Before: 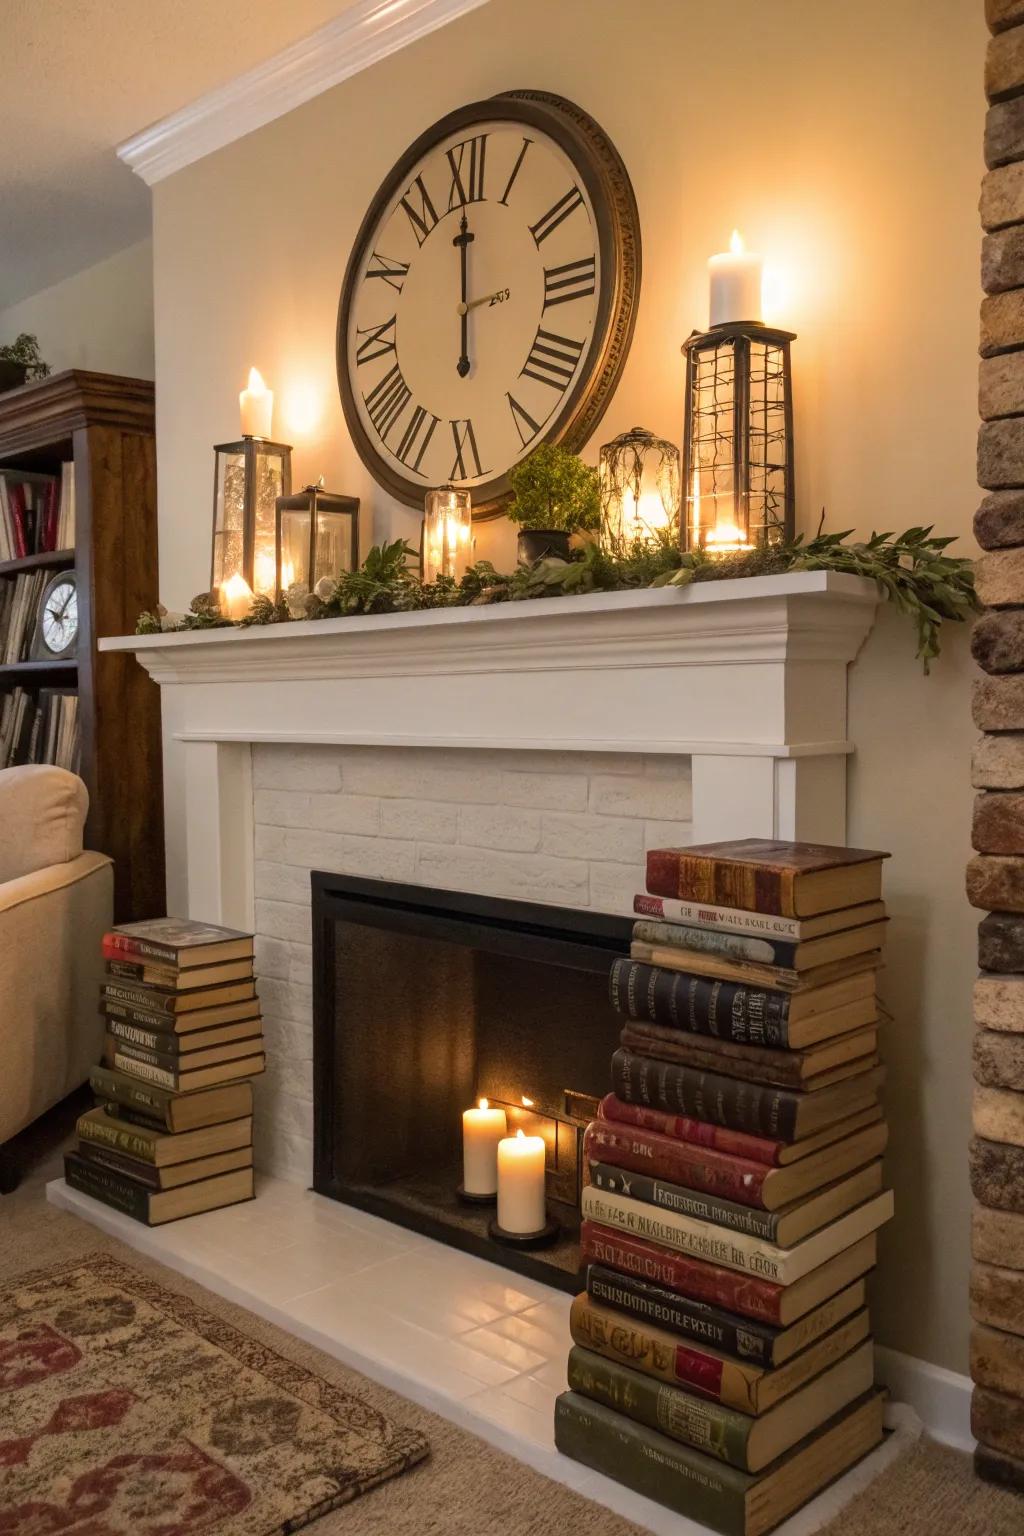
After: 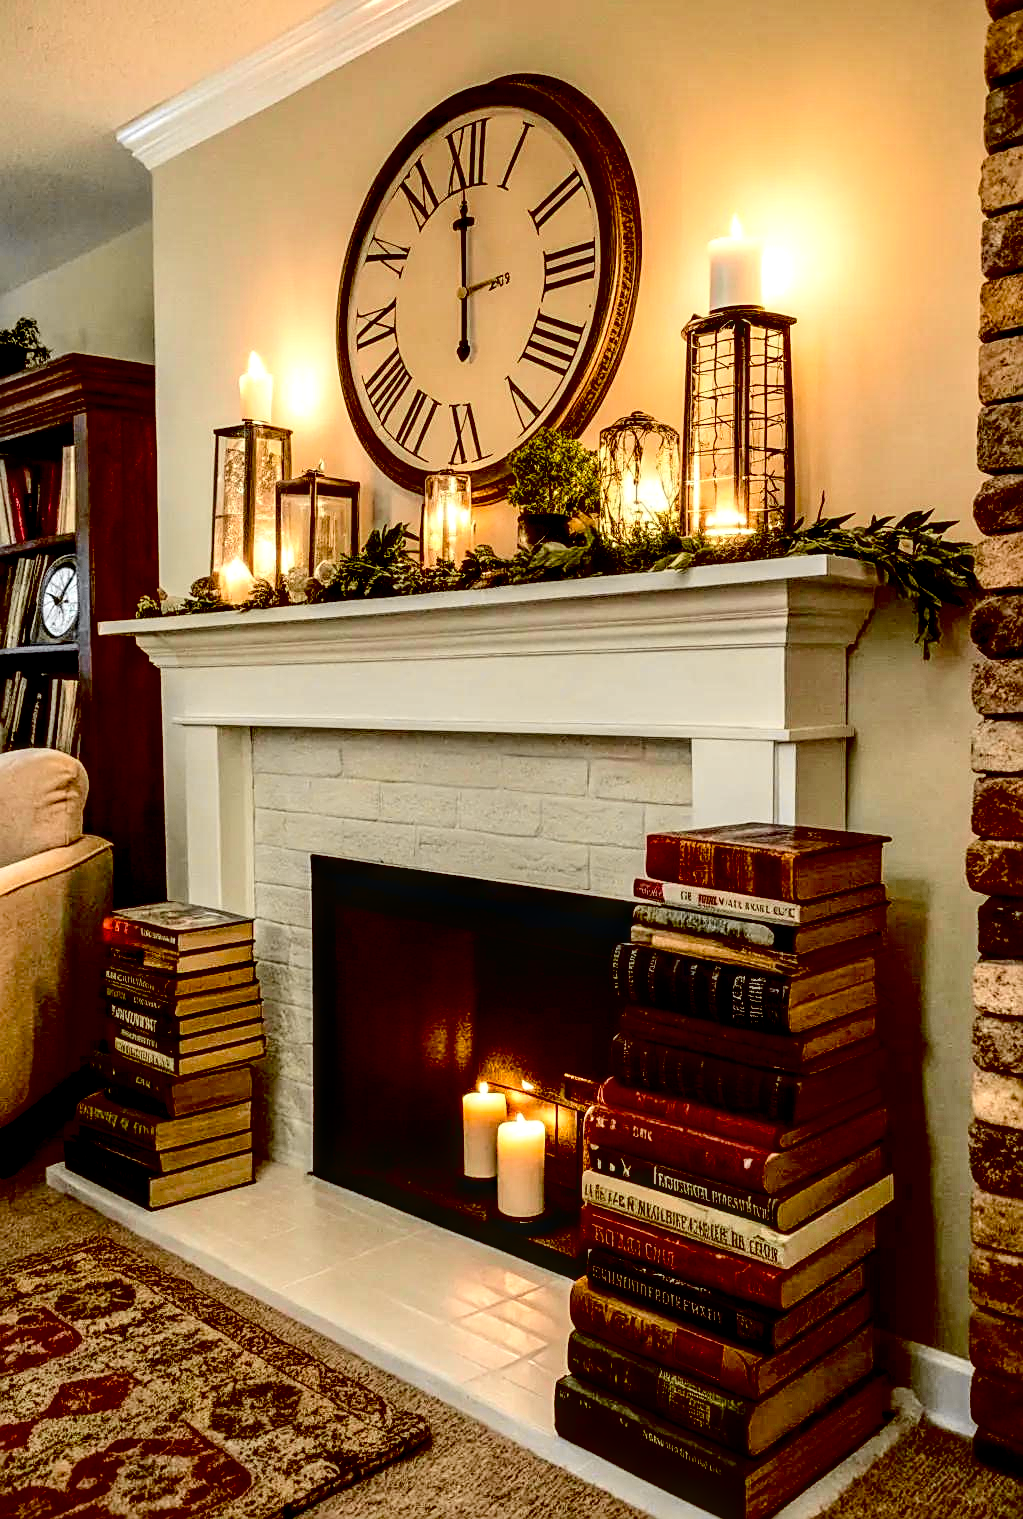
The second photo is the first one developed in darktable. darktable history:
exposure: black level correction 0.047, exposure 0.013 EV, compensate highlight preservation false
sharpen: on, module defaults
local contrast: highlights 79%, shadows 56%, detail 175%, midtone range 0.428
tone curve: curves: ch0 [(0, 0.026) (0.104, 0.1) (0.233, 0.262) (0.398, 0.507) (0.498, 0.621) (0.65, 0.757) (0.835, 0.883) (1, 0.961)]; ch1 [(0, 0) (0.346, 0.307) (0.408, 0.369) (0.453, 0.457) (0.482, 0.476) (0.502, 0.498) (0.521, 0.503) (0.553, 0.554) (0.638, 0.646) (0.693, 0.727) (1, 1)]; ch2 [(0, 0) (0.366, 0.337) (0.434, 0.46) (0.485, 0.494) (0.5, 0.494) (0.511, 0.508) (0.537, 0.55) (0.579, 0.599) (0.663, 0.67) (1, 1)], color space Lab, independent channels, preserve colors none
crop: top 1.049%, right 0.001%
